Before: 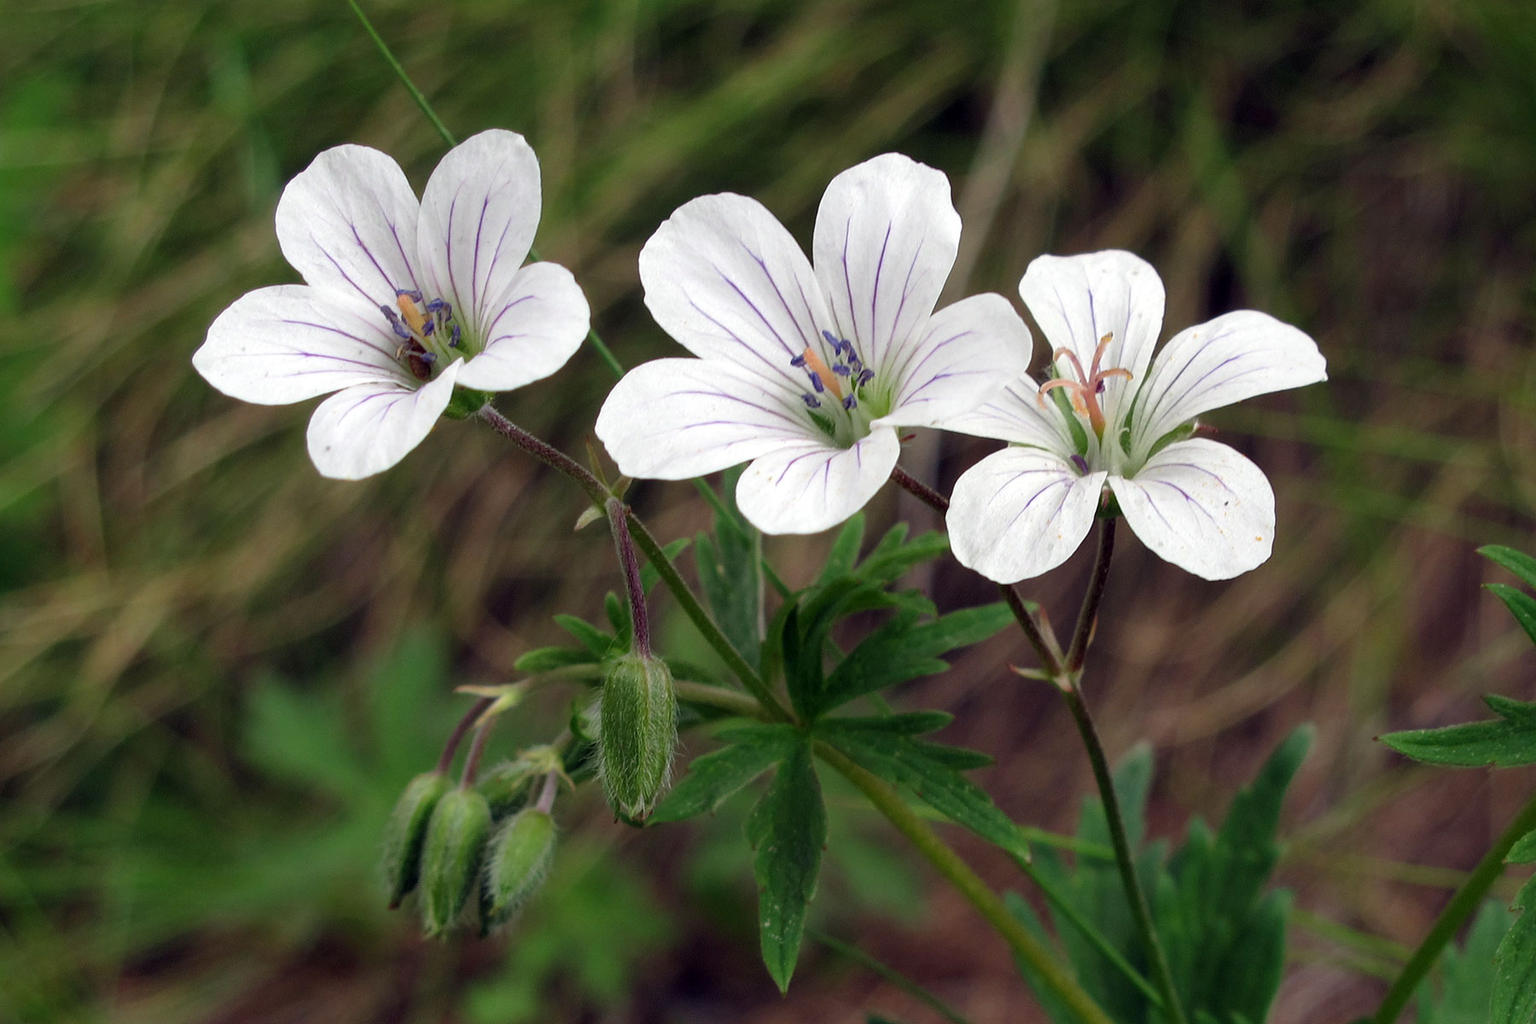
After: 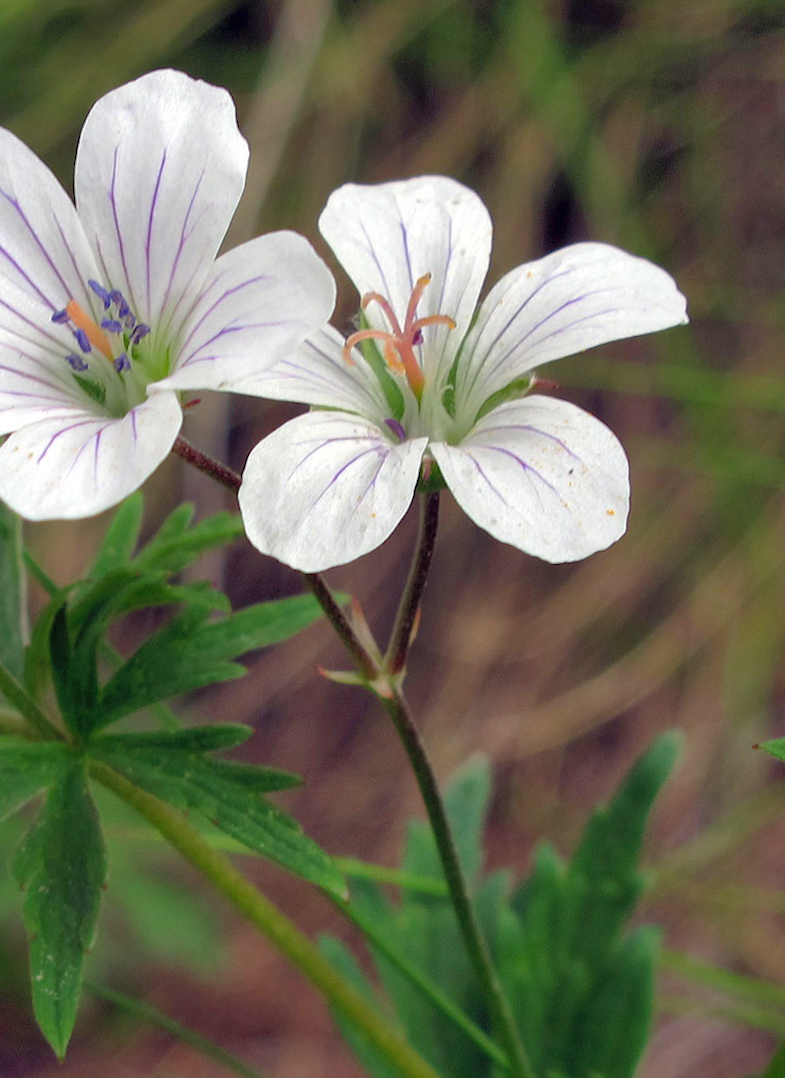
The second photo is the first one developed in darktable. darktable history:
rotate and perspective: rotation -1.32°, lens shift (horizontal) -0.031, crop left 0.015, crop right 0.985, crop top 0.047, crop bottom 0.982
crop: left 47.628%, top 6.643%, right 7.874%
contrast brightness saturation: brightness 0.09, saturation 0.19
shadows and highlights: on, module defaults
tone equalizer: on, module defaults
